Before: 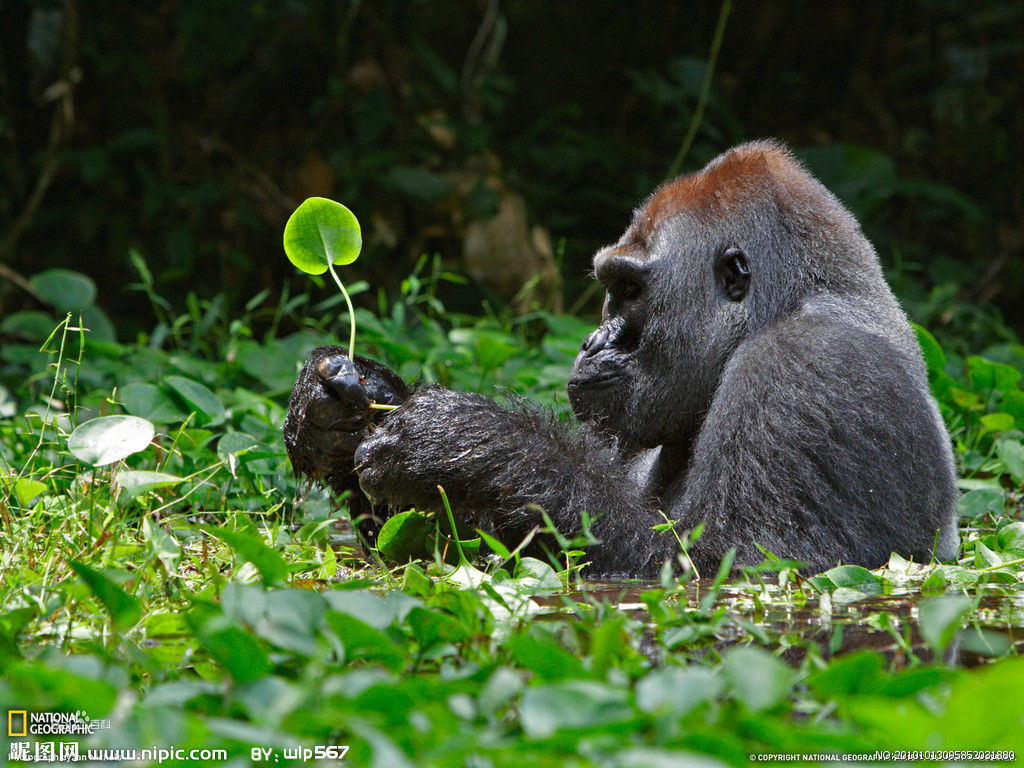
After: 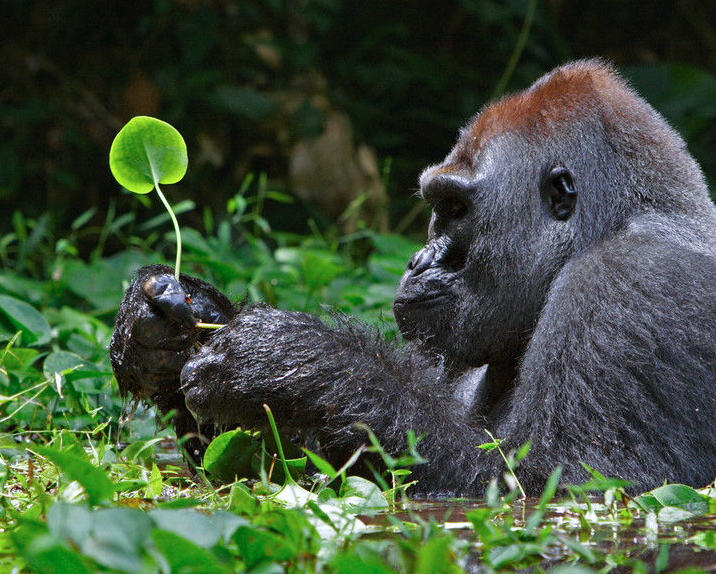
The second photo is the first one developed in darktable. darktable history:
crop and rotate: left 17.046%, top 10.659%, right 12.989%, bottom 14.553%
color calibration: illuminant as shot in camera, x 0.358, y 0.373, temperature 4628.91 K
